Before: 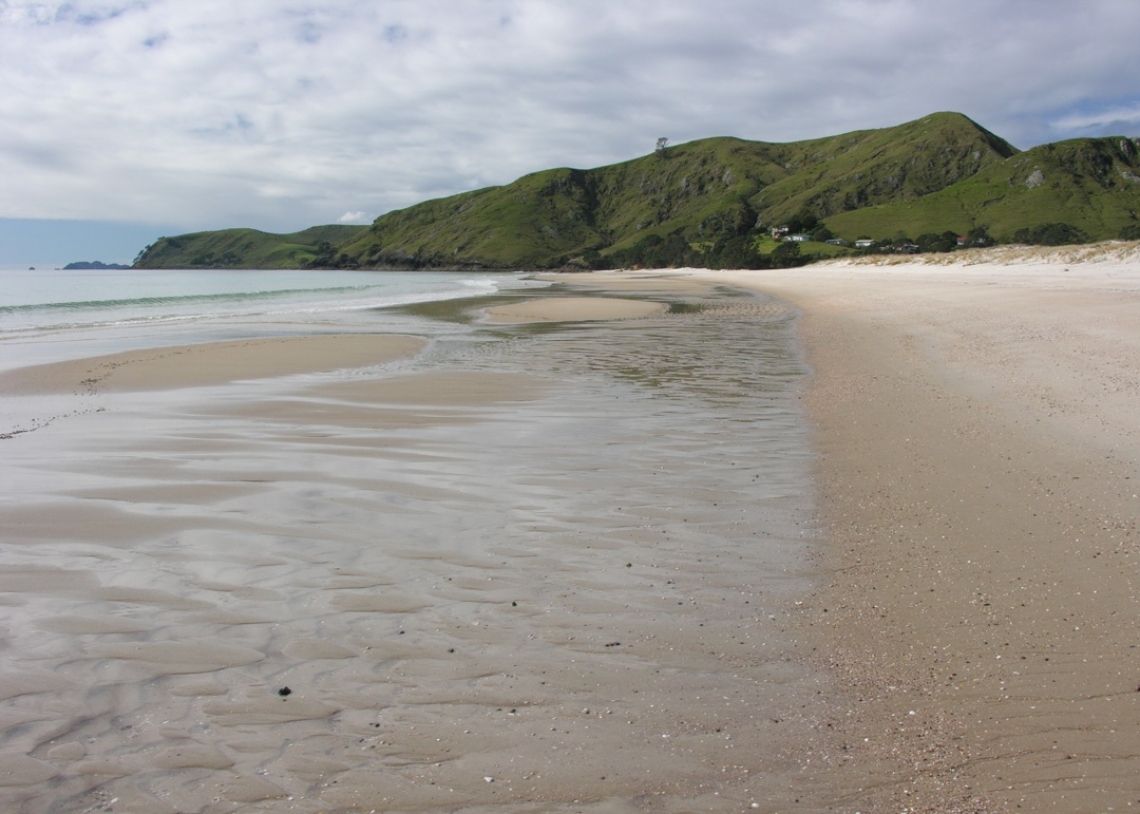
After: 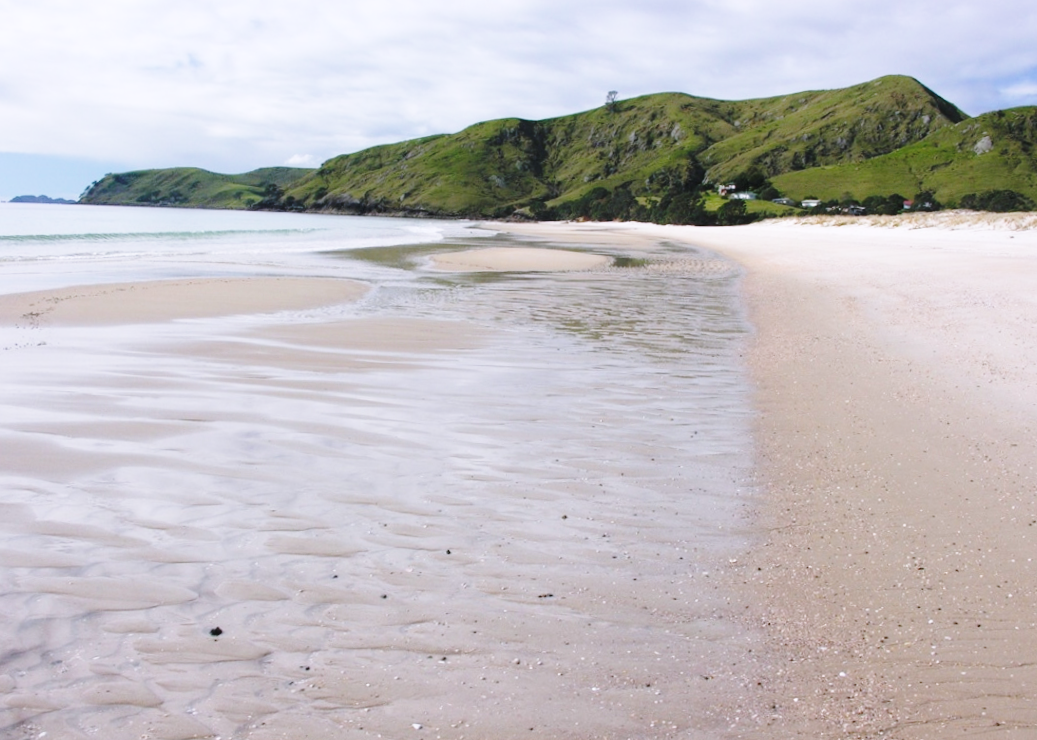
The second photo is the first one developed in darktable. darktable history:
base curve: curves: ch0 [(0, 0) (0.036, 0.037) (0.121, 0.228) (0.46, 0.76) (0.859, 0.983) (1, 1)], preserve colors none
white balance: red 1.004, blue 1.096
crop and rotate: angle -1.96°, left 3.097%, top 4.154%, right 1.586%, bottom 0.529%
